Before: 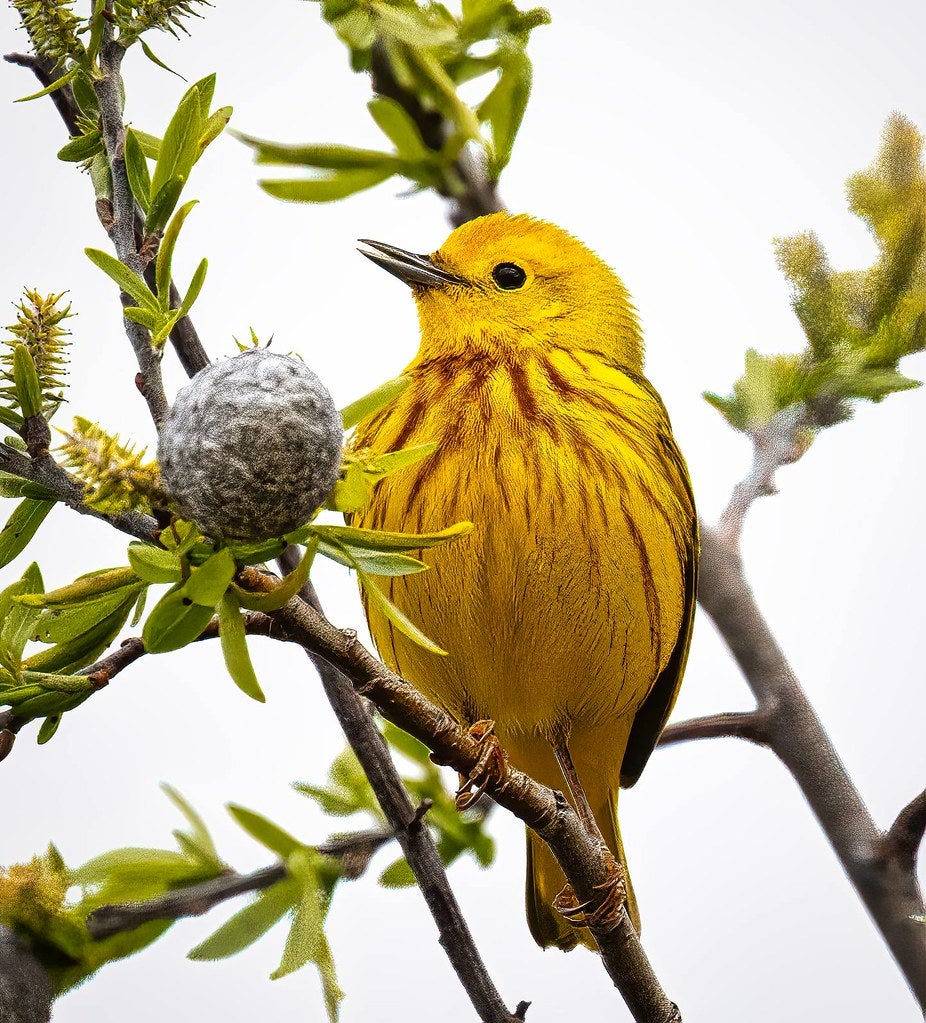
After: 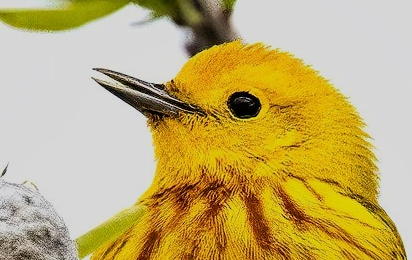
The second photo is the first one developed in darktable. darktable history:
filmic rgb: black relative exposure -7.65 EV, white relative exposure 4.56 EV, hardness 3.61, contrast 1.059, color science v6 (2022), iterations of high-quality reconstruction 10
crop: left 28.627%, top 16.801%, right 26.861%, bottom 57.723%
